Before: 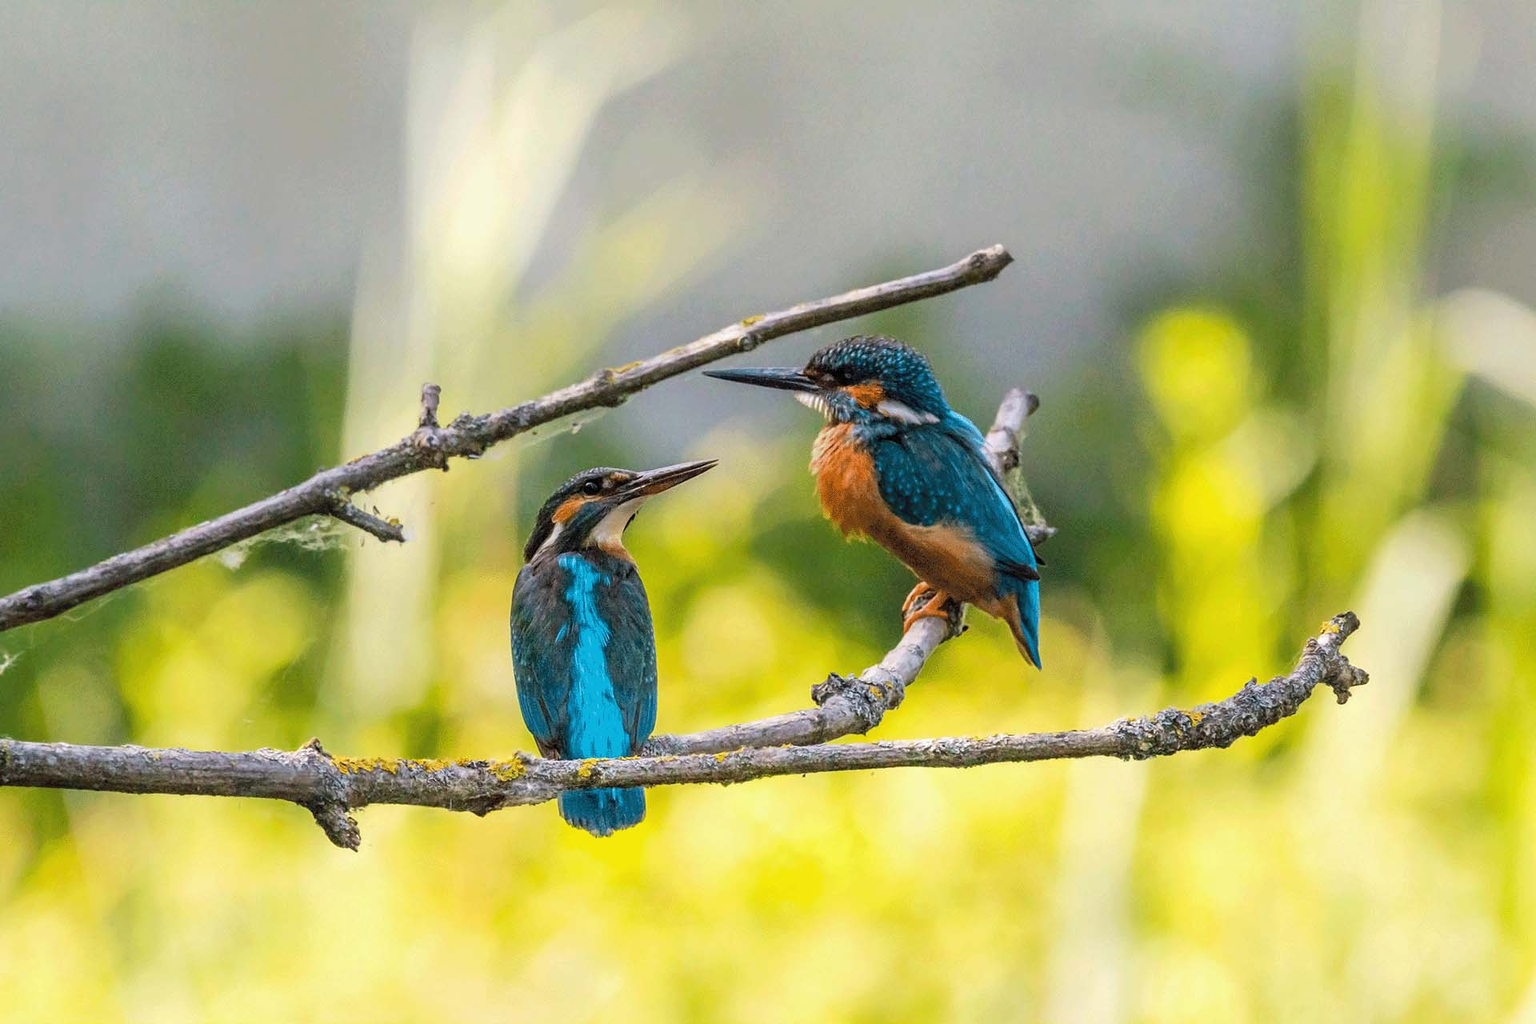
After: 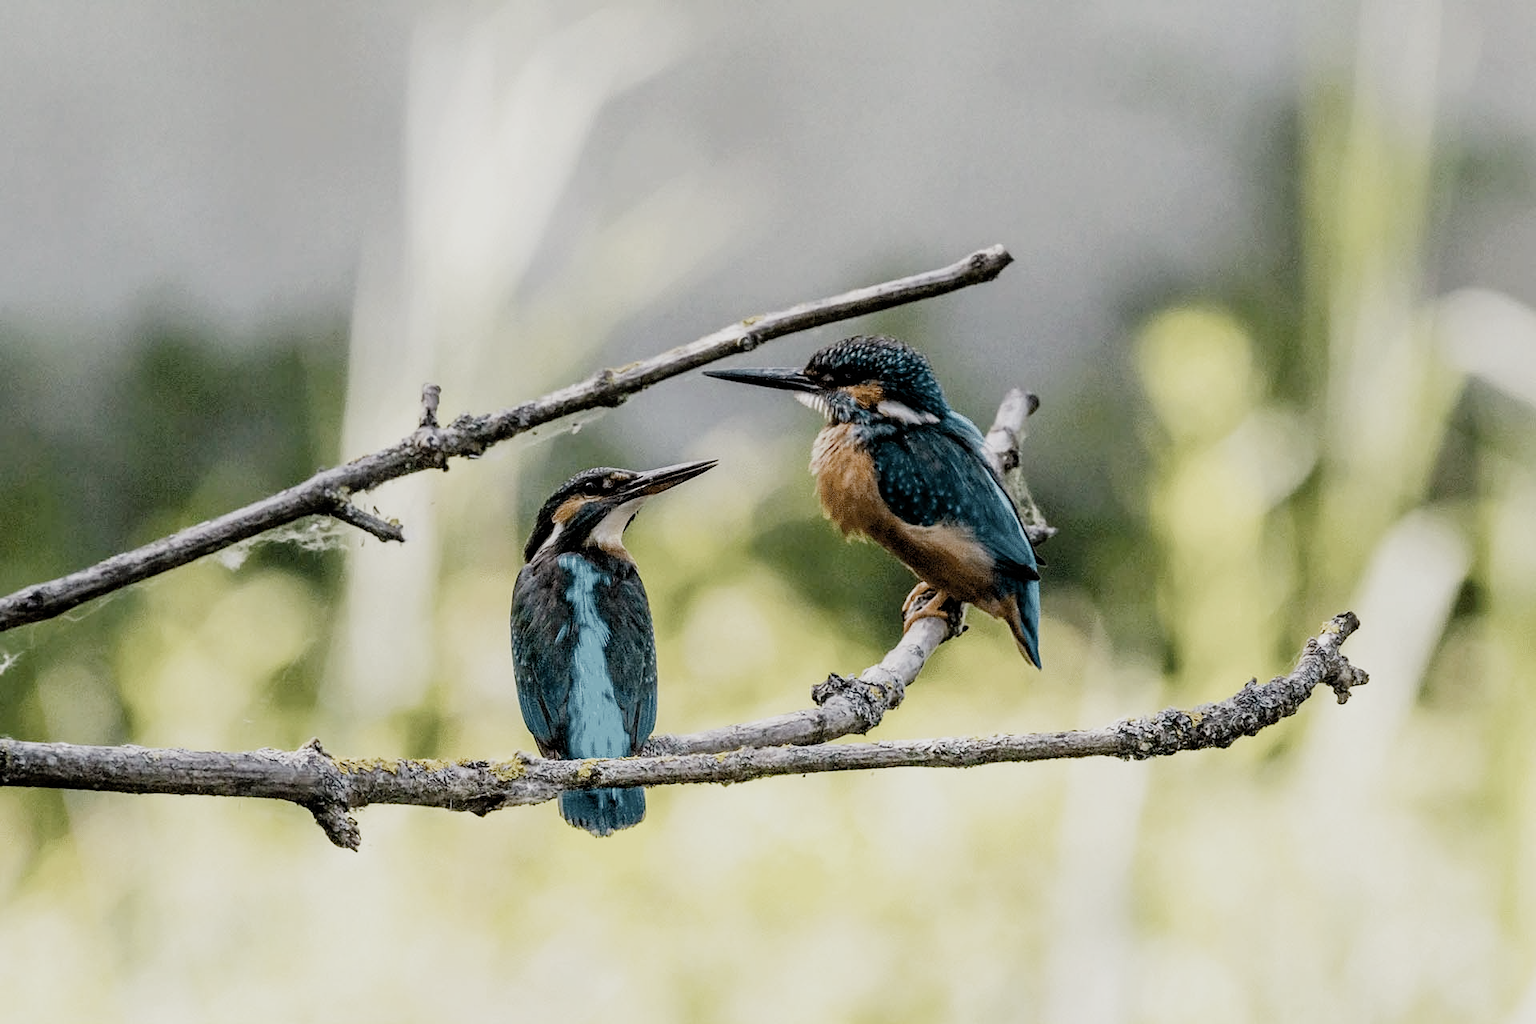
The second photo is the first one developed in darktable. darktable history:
filmic rgb: black relative exposure -5.04 EV, white relative exposure 4 EV, hardness 2.88, contrast 1.298, highlights saturation mix -31.11%, preserve chrominance no, color science v4 (2020), contrast in shadows soft
